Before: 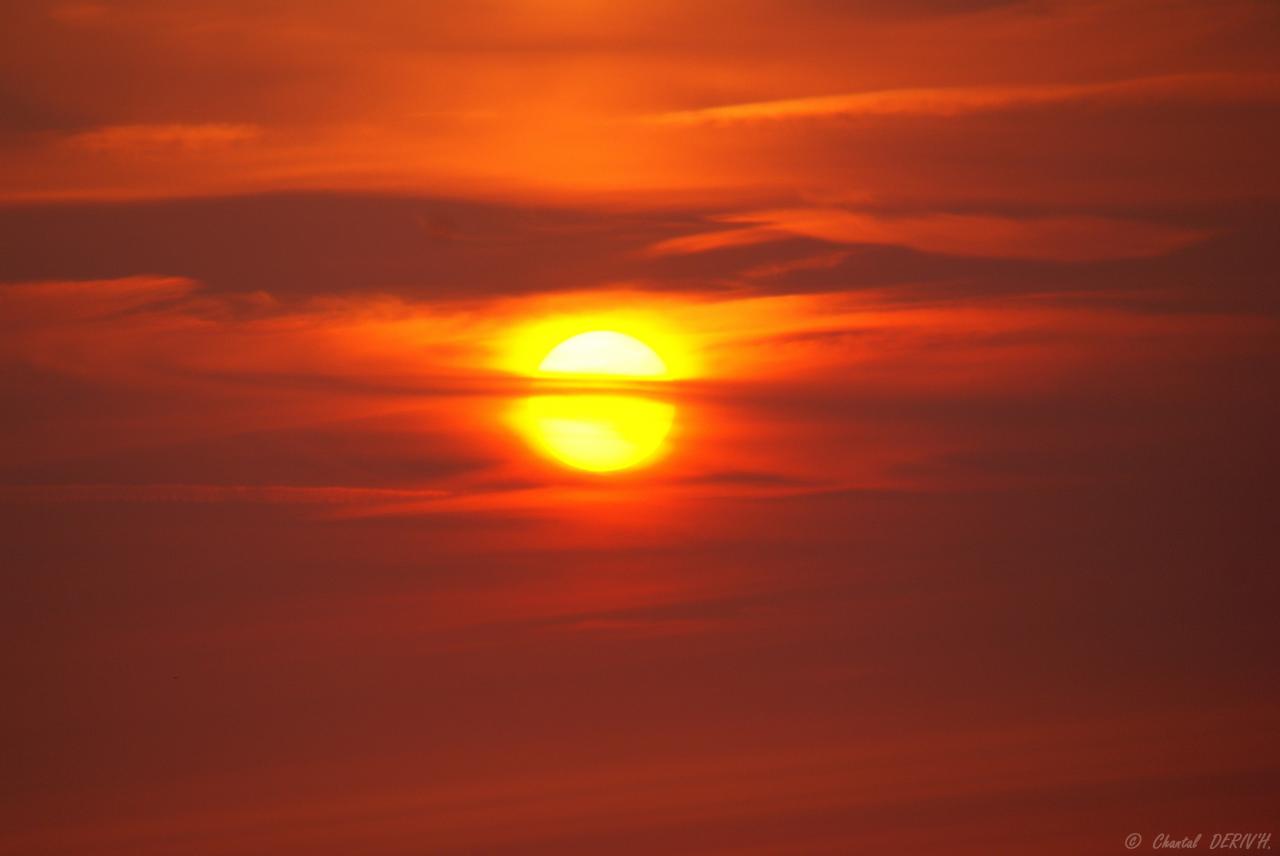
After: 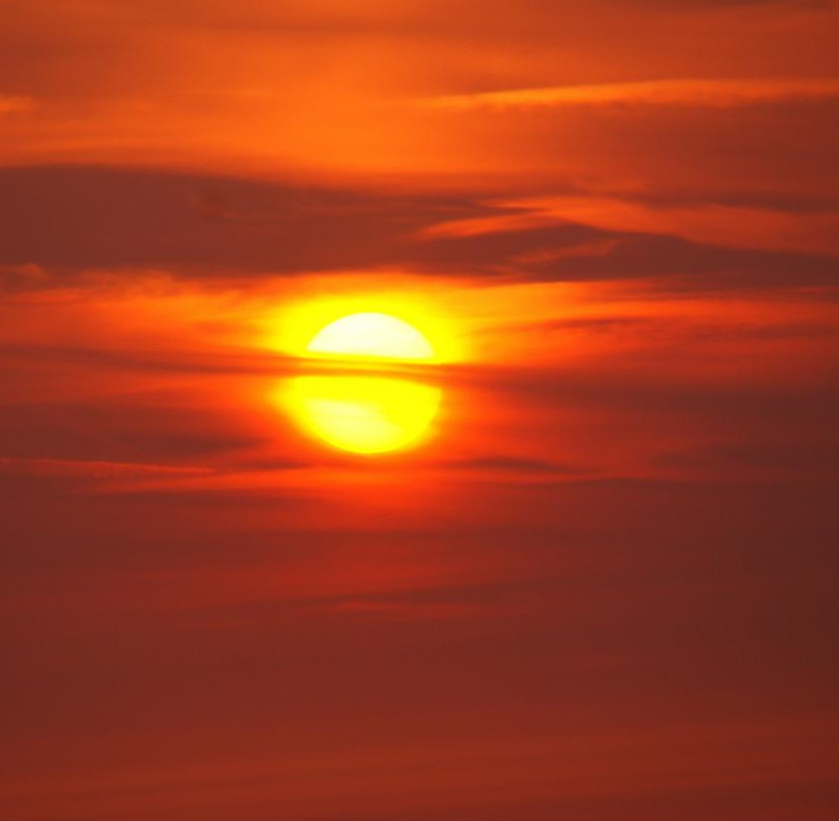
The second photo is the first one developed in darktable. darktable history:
rotate and perspective: rotation 1.57°, crop left 0.018, crop right 0.982, crop top 0.039, crop bottom 0.961
crop and rotate: left 17.732%, right 15.423%
